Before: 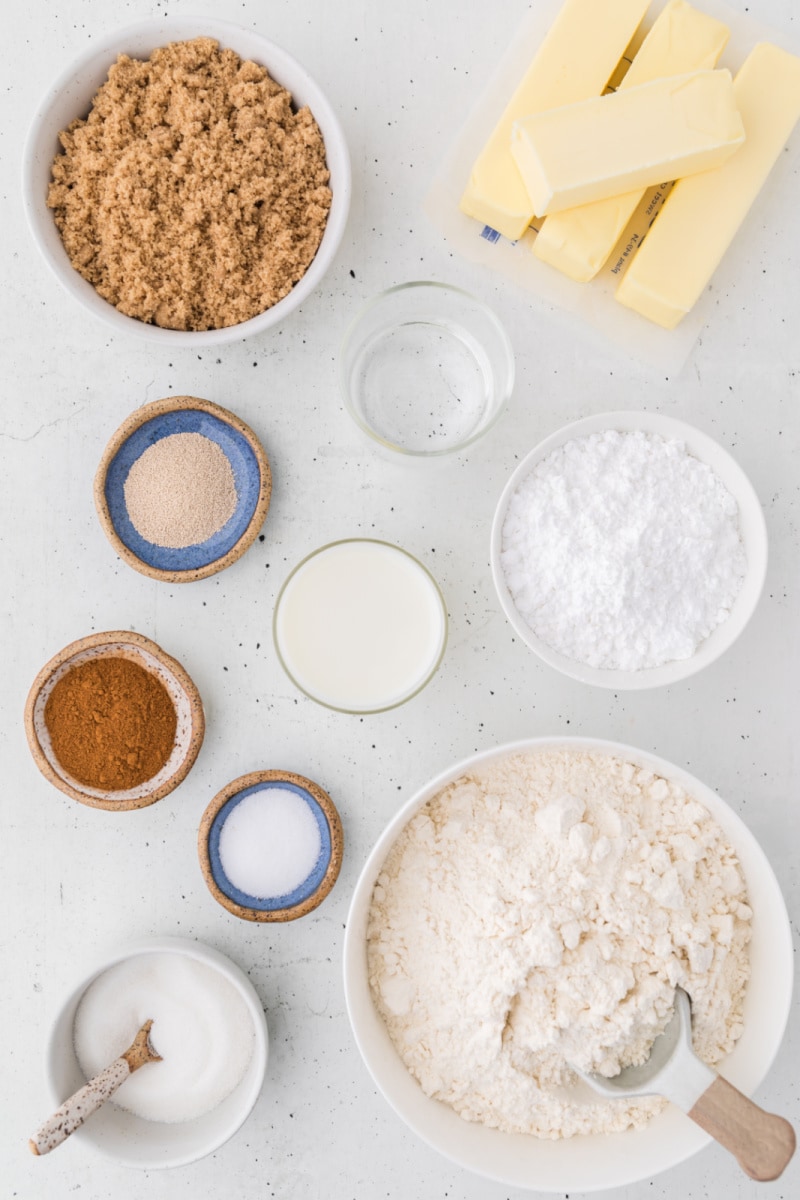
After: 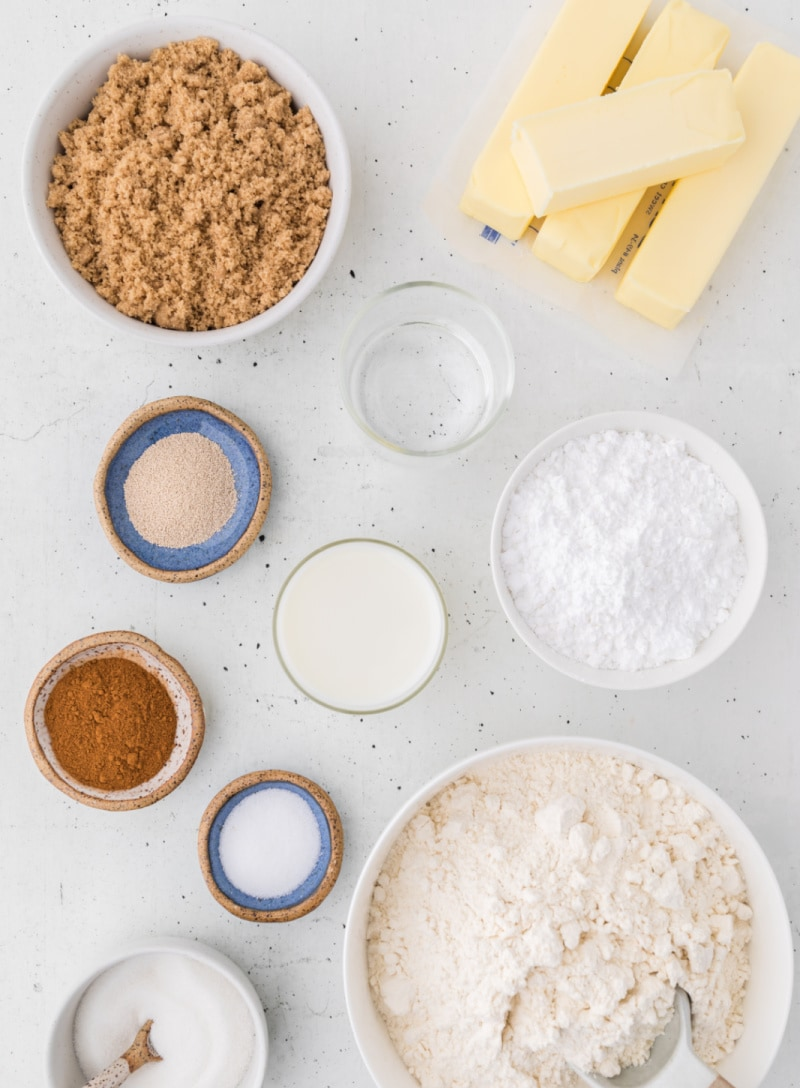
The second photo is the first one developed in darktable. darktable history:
crop and rotate "nj": bottom 9.27%
